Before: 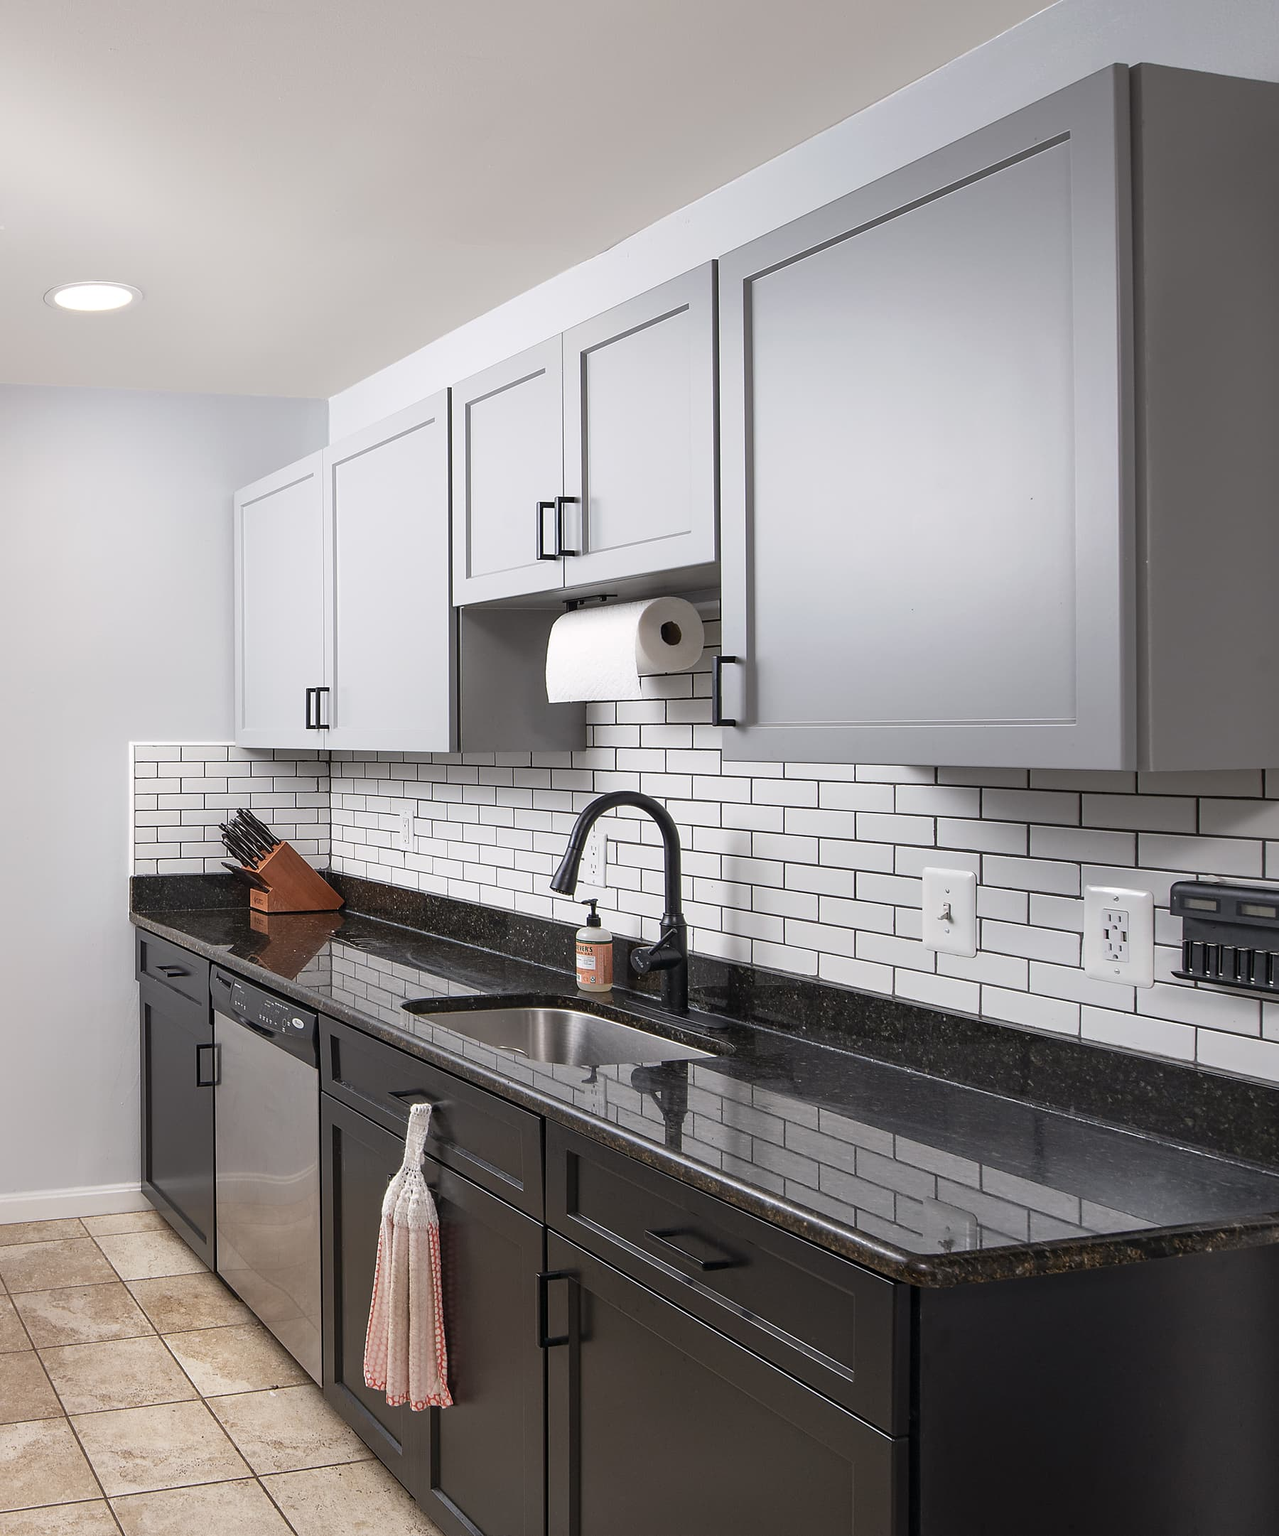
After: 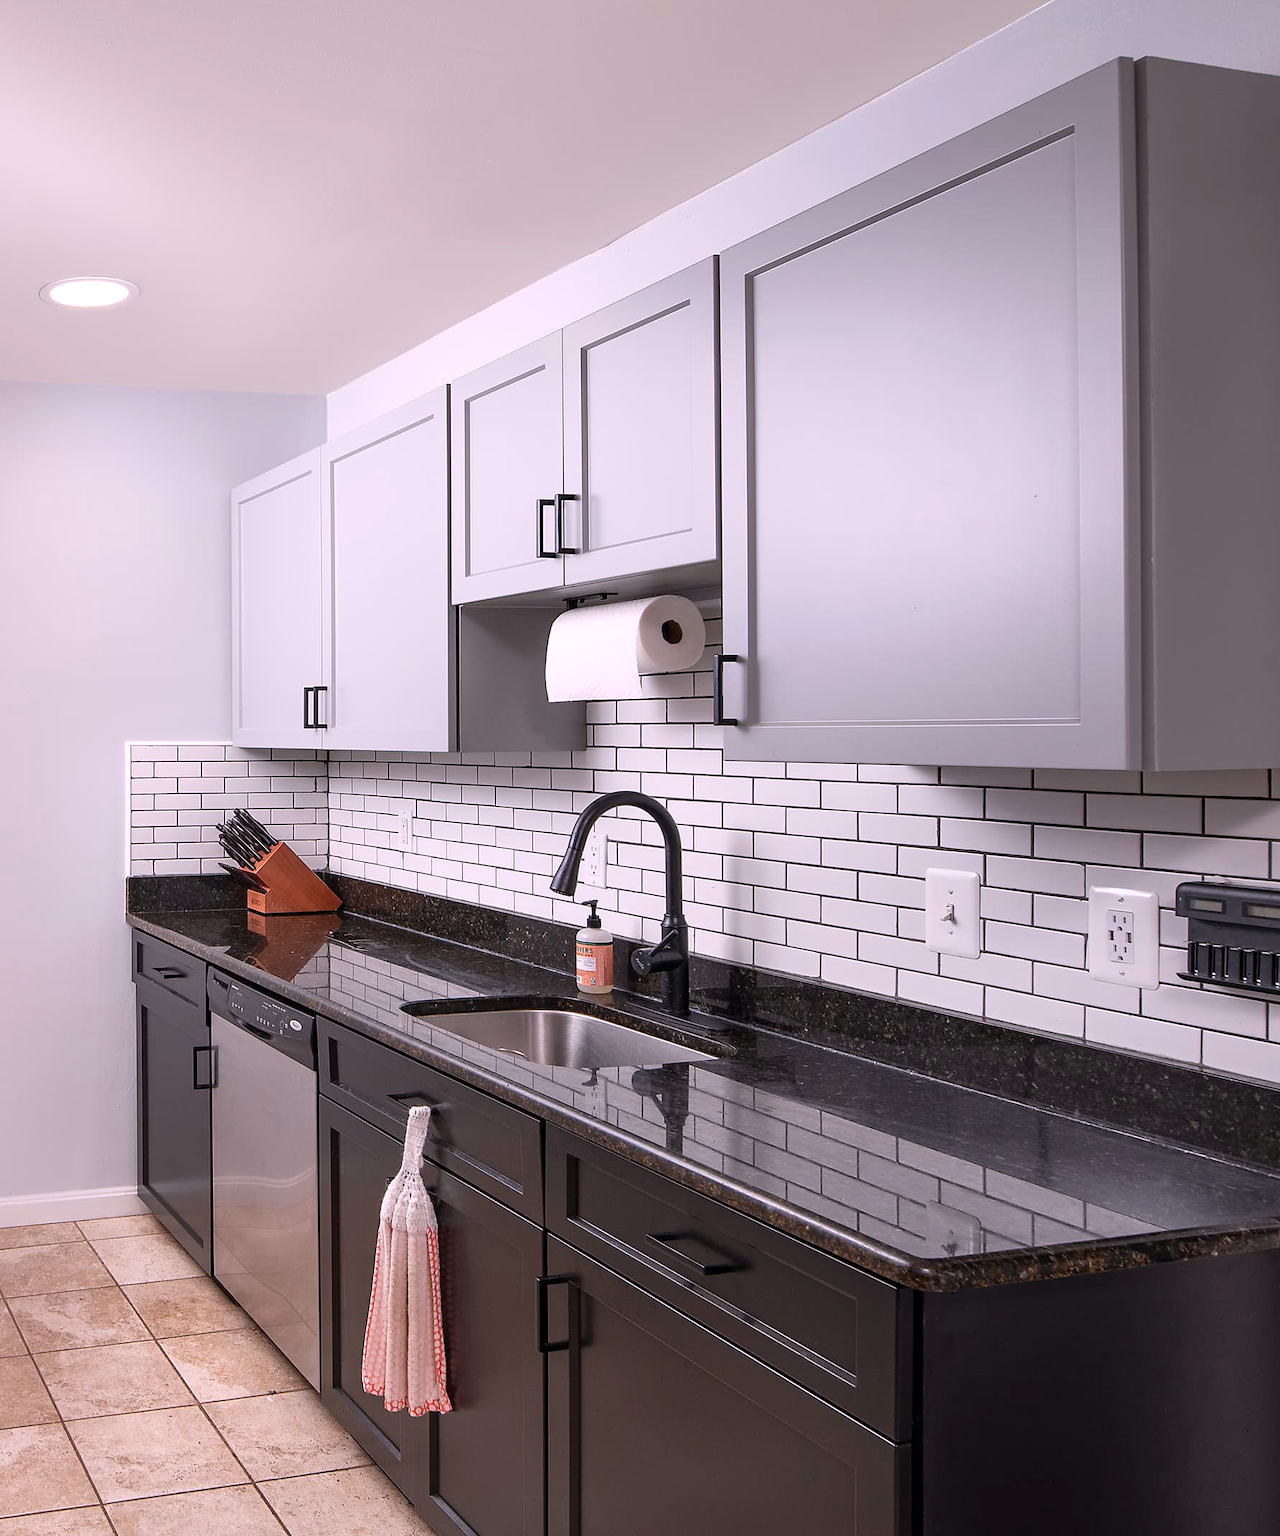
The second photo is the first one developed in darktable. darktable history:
crop: left 0.434%, top 0.485%, right 0.244%, bottom 0.386%
white balance: red 1.05, blue 1.072
